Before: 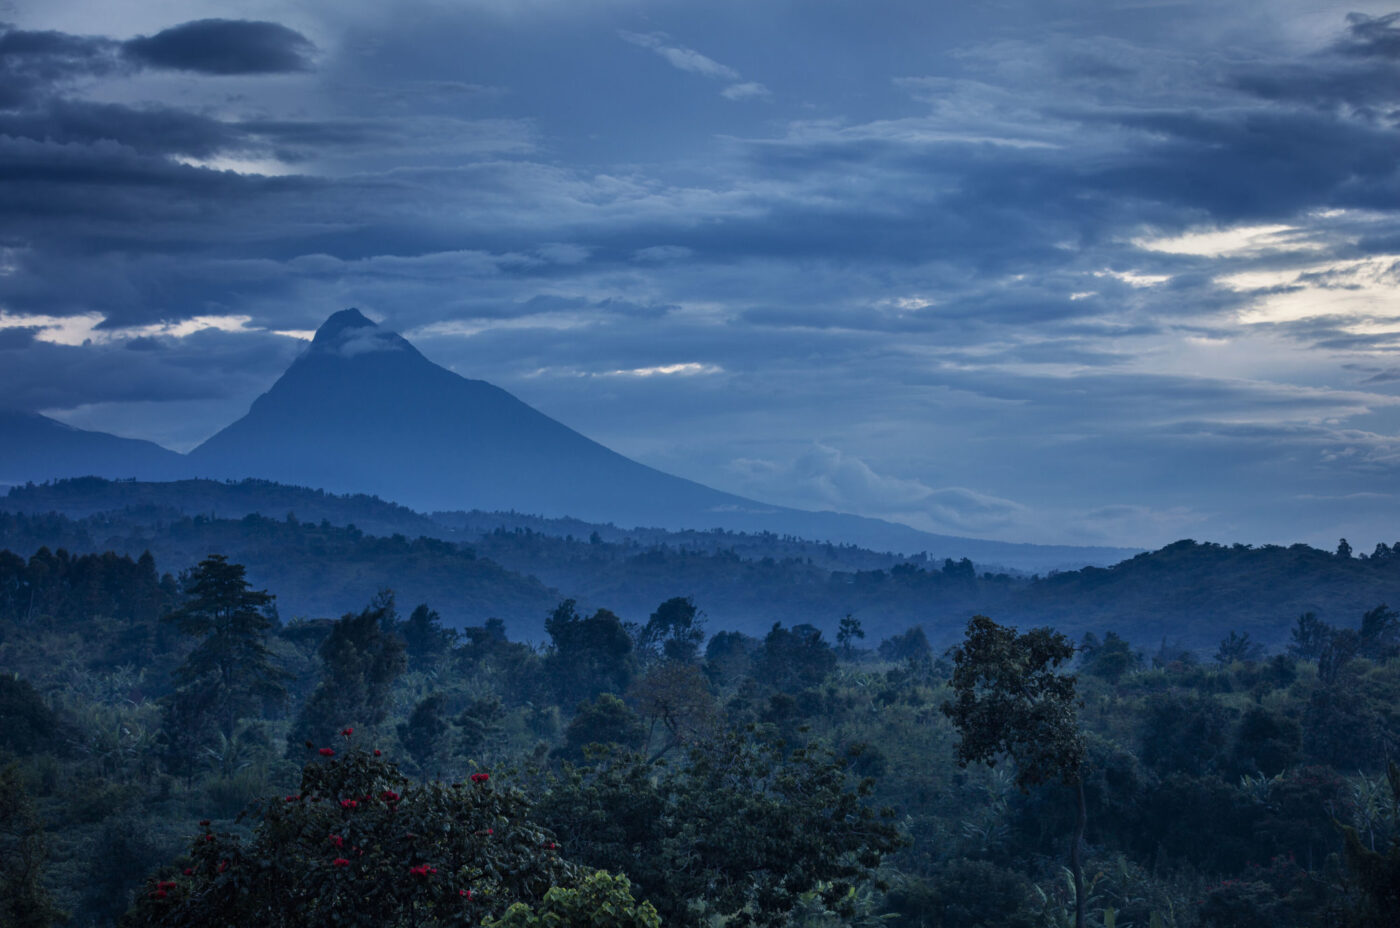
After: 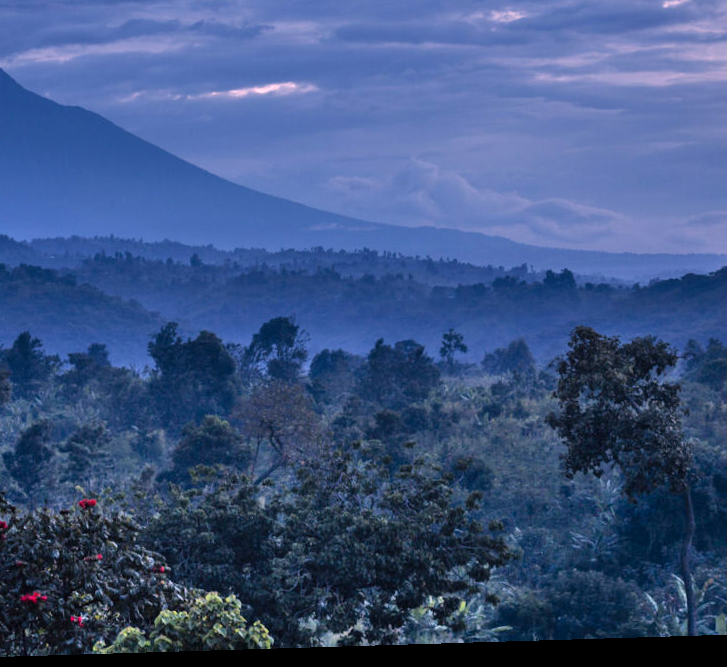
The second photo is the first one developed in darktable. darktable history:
shadows and highlights: shadows 53, soften with gaussian
crop and rotate: left 29.237%, top 31.152%, right 19.807%
white balance: red 1.188, blue 1.11
rotate and perspective: rotation -1.75°, automatic cropping off
